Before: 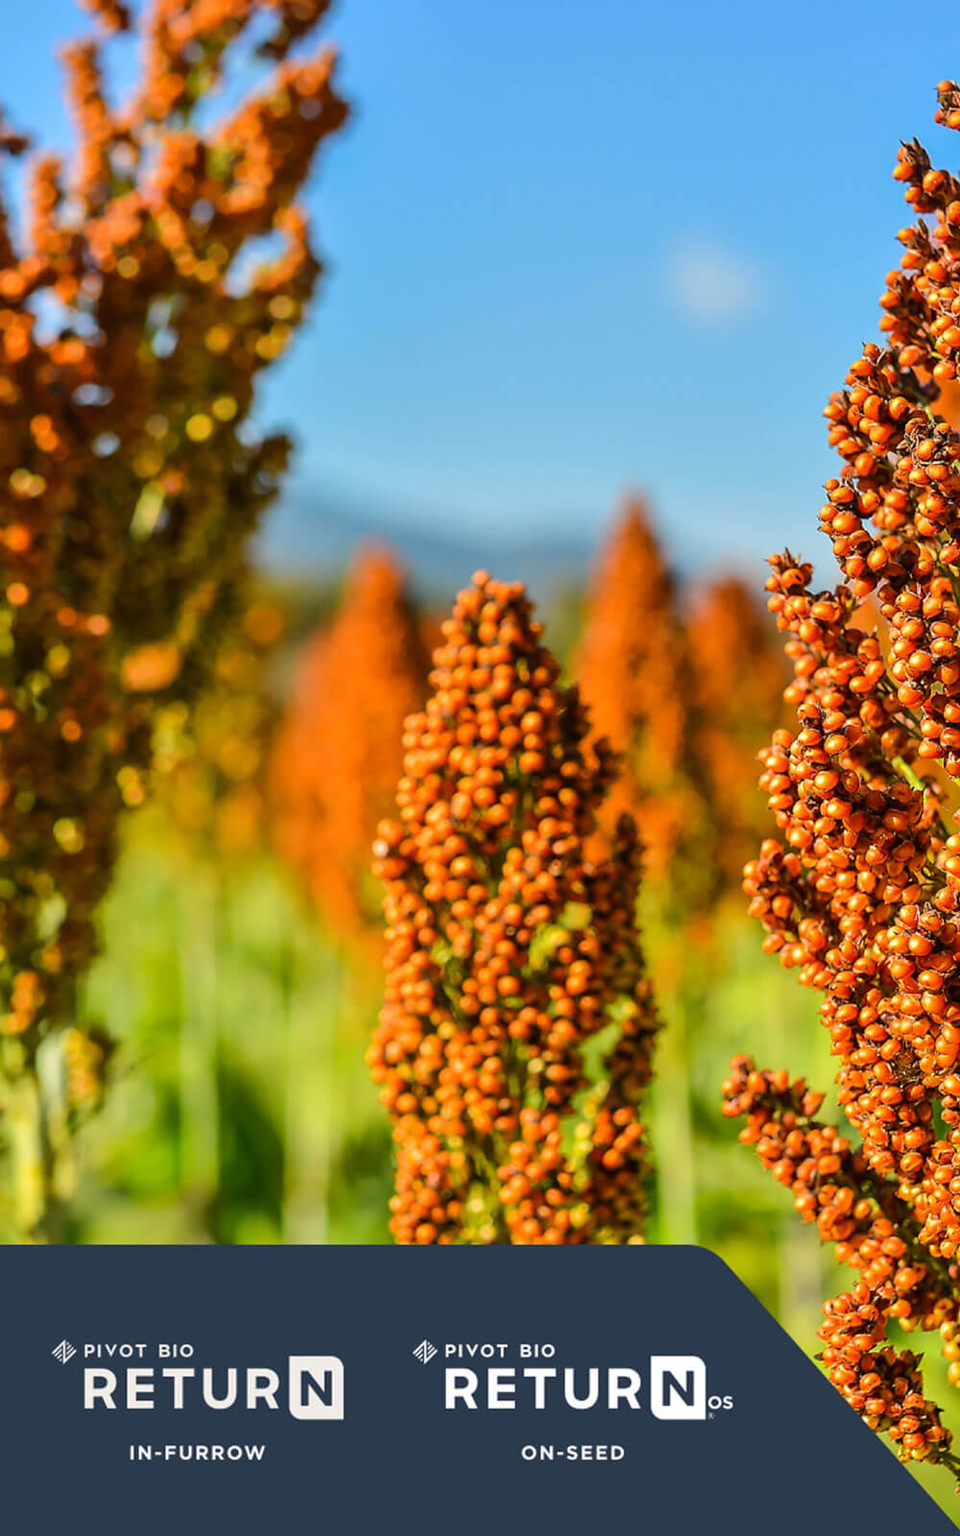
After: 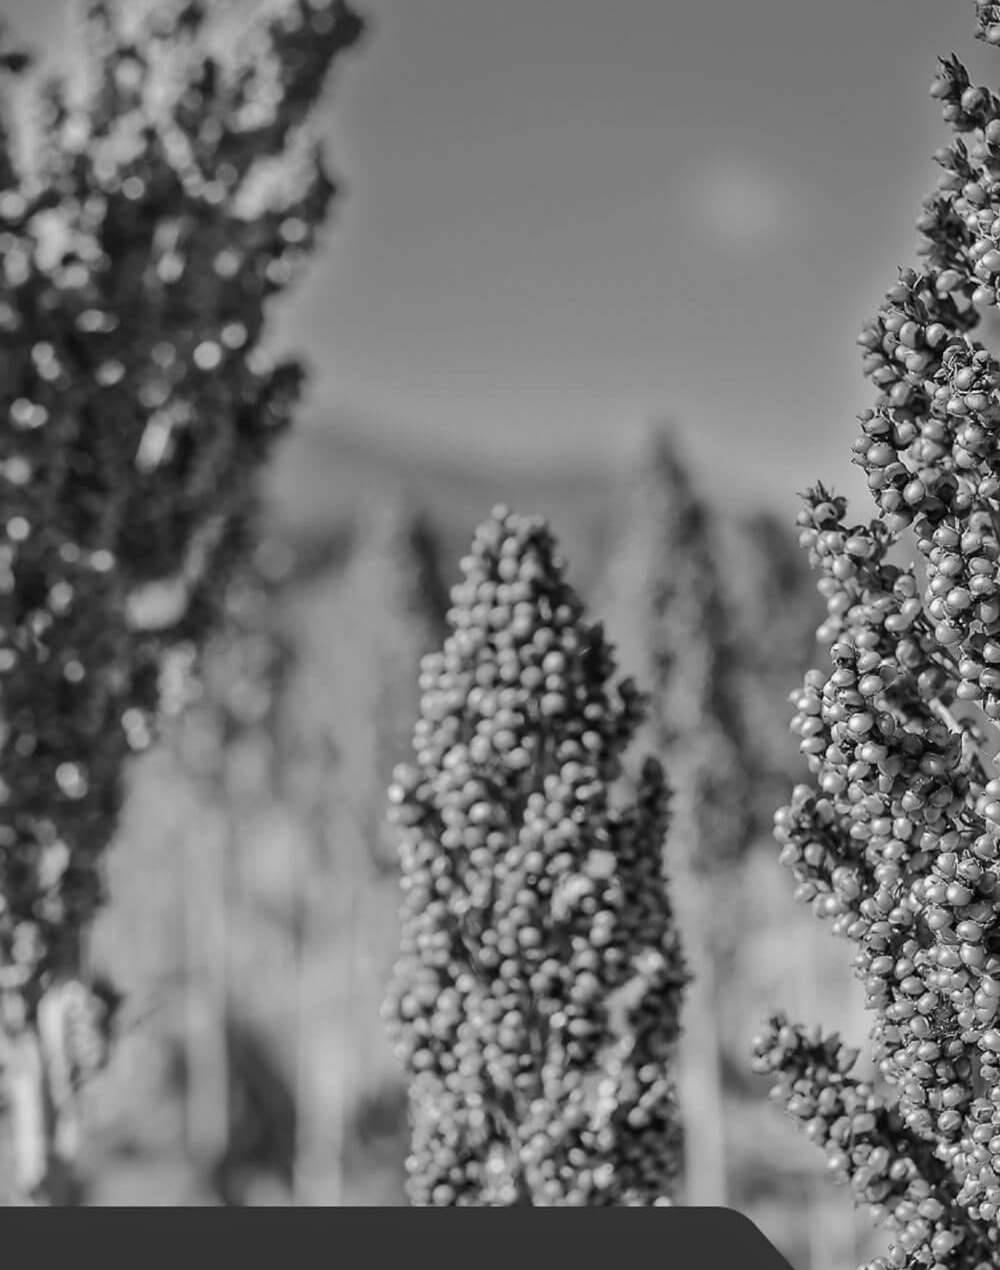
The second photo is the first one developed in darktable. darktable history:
white balance: red 0.967, blue 1.049
crop and rotate: top 5.667%, bottom 14.937%
monochrome: a 26.22, b 42.67, size 0.8
